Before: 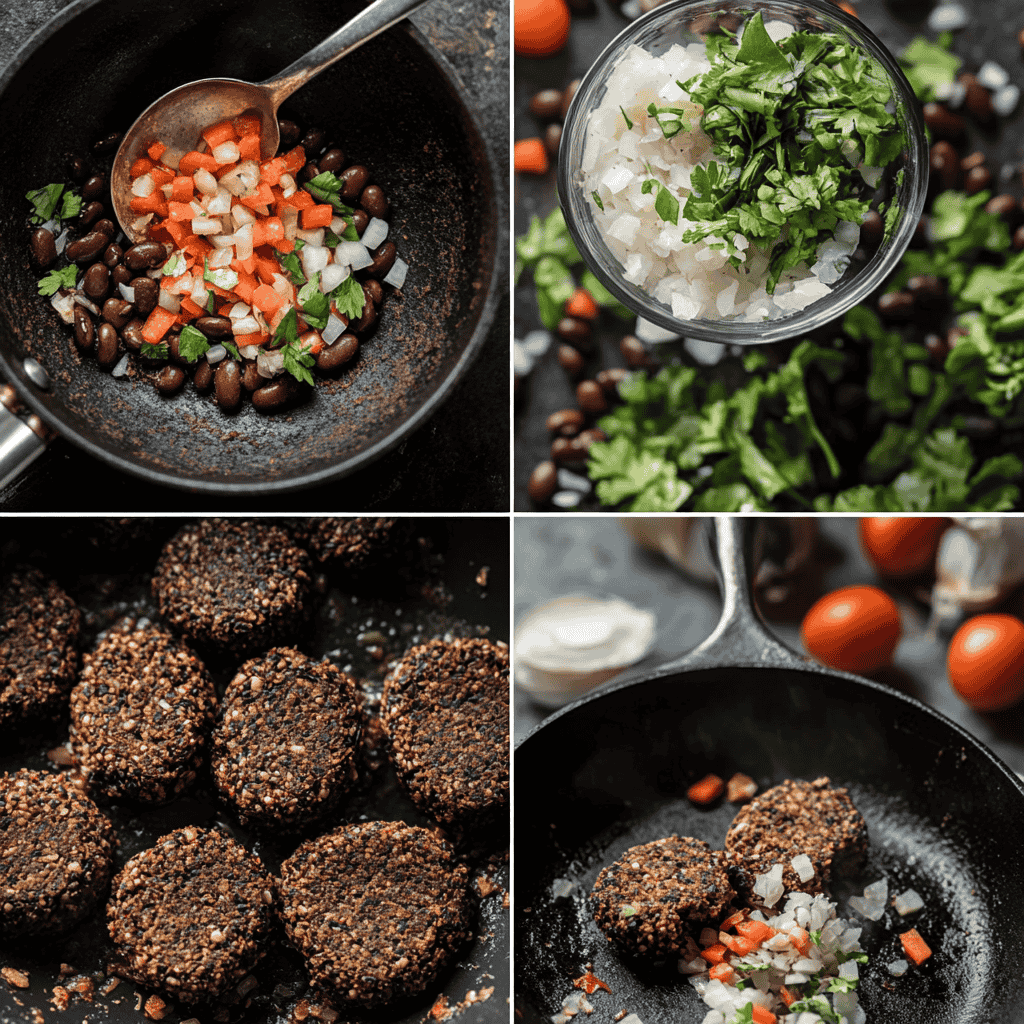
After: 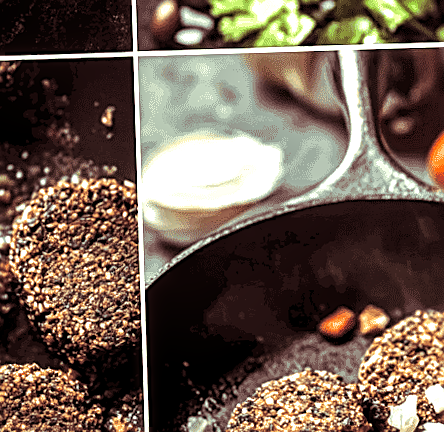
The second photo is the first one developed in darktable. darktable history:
split-toning: shadows › hue 360°
sharpen: on, module defaults
exposure: black level correction 0, exposure 1.1 EV, compensate exposure bias true, compensate highlight preservation false
local contrast: detail 154%
crop: left 37.221%, top 45.169%, right 20.63%, bottom 13.777%
rotate and perspective: rotation -1.75°, automatic cropping off
color correction: highlights a* -5.94, highlights b* 11.19
